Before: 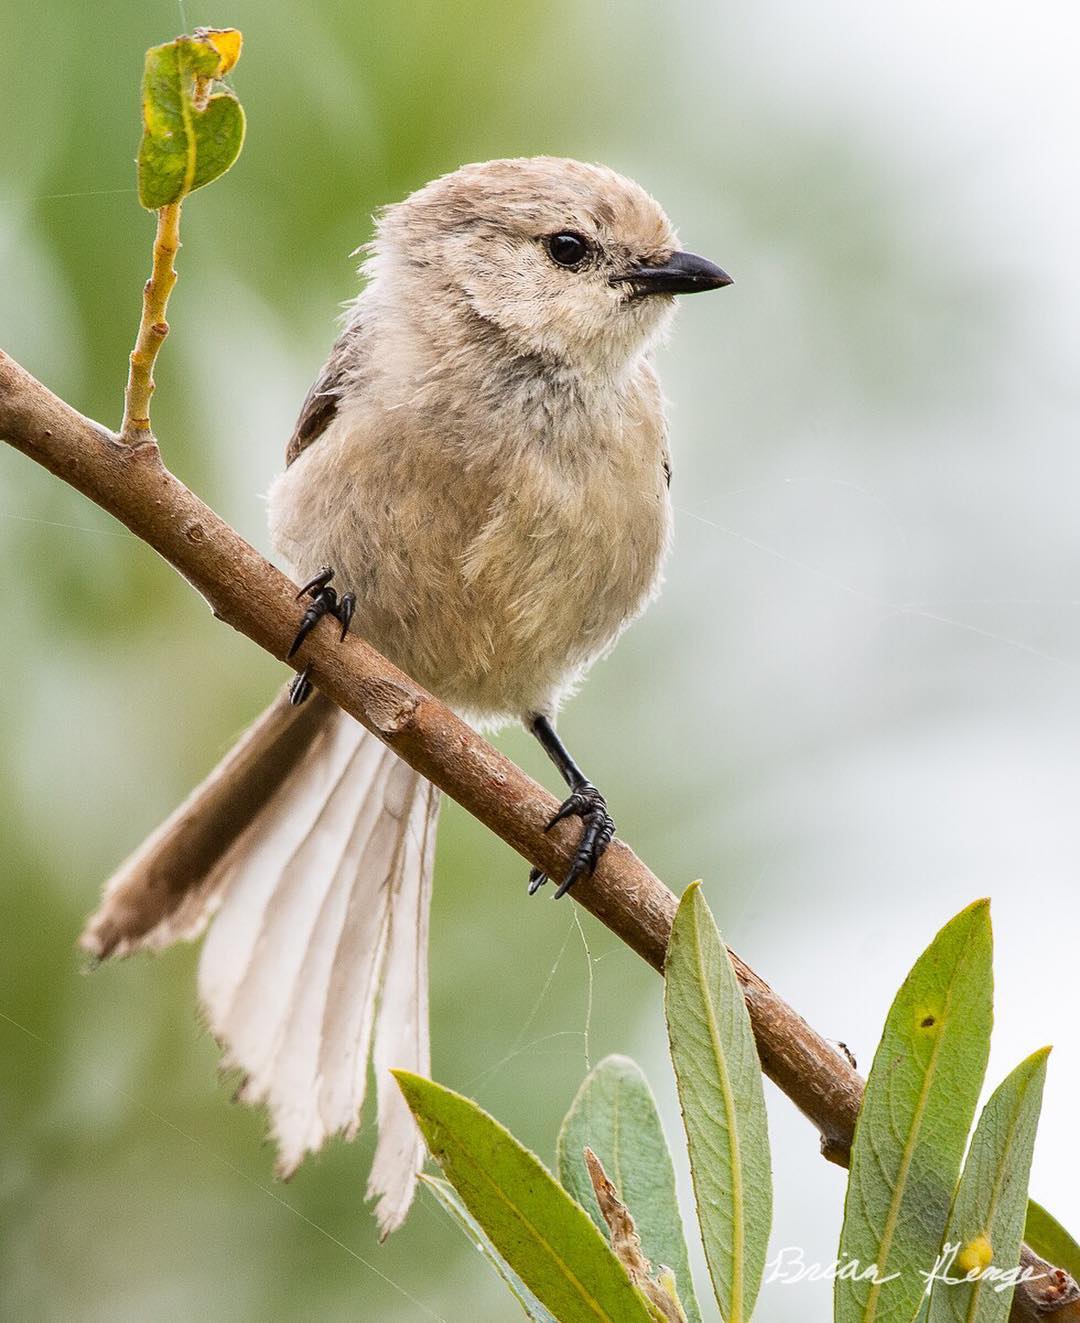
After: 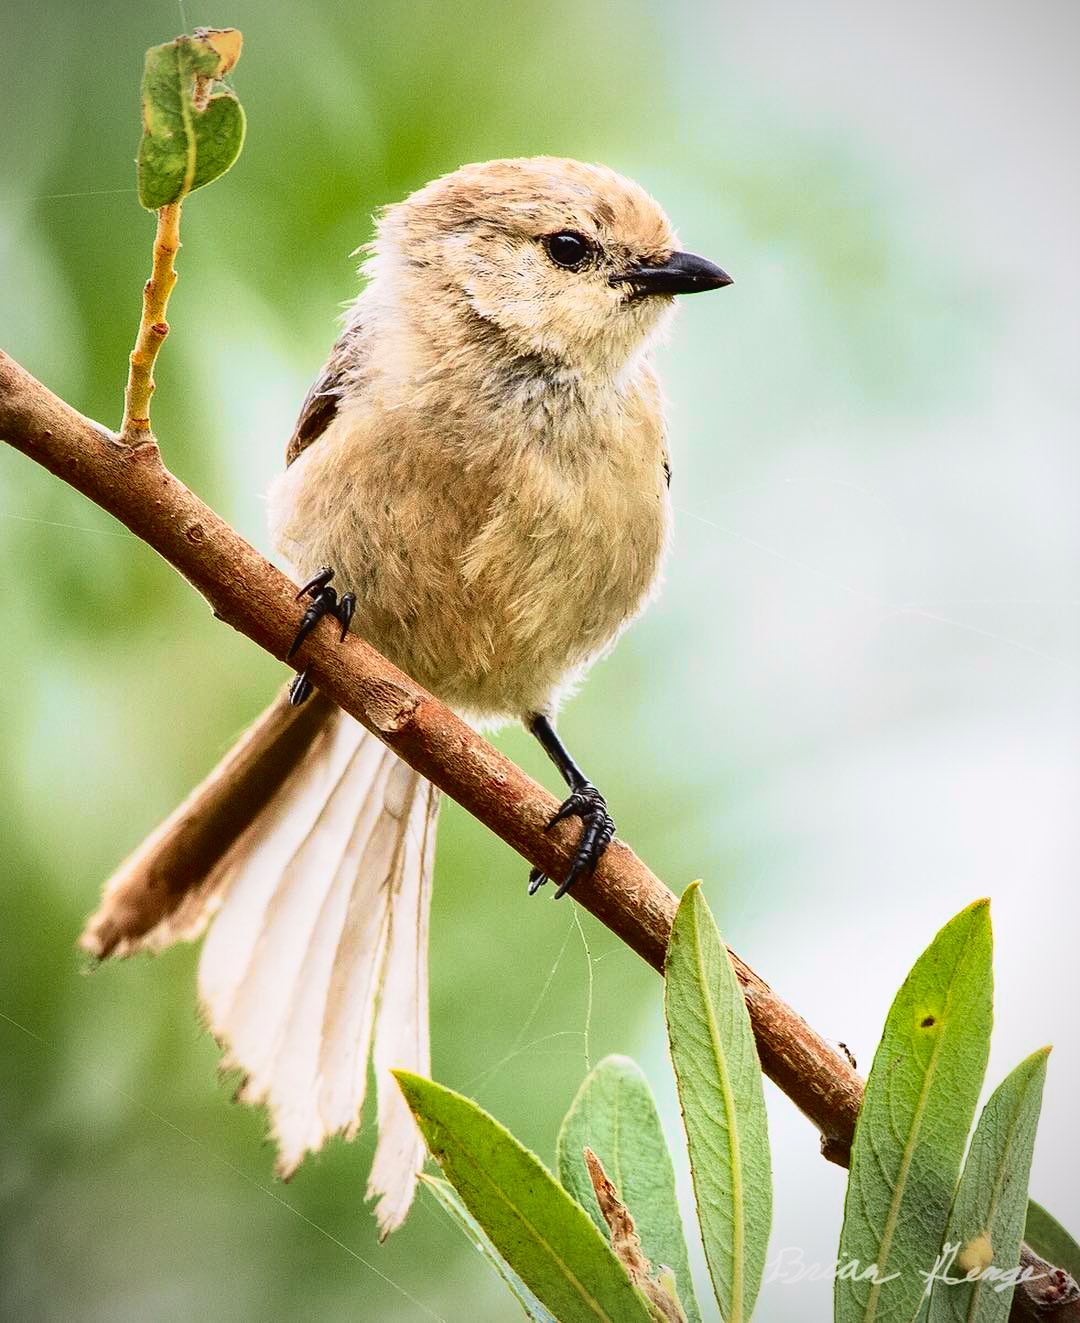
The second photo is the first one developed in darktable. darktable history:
vignetting: on, module defaults
tone curve: curves: ch0 [(0, 0.023) (0.137, 0.069) (0.249, 0.163) (0.487, 0.491) (0.778, 0.858) (0.896, 0.94) (1, 0.988)]; ch1 [(0, 0) (0.396, 0.369) (0.483, 0.459) (0.498, 0.5) (0.515, 0.517) (0.562, 0.6) (0.611, 0.667) (0.692, 0.744) (0.798, 0.863) (1, 1)]; ch2 [(0, 0) (0.426, 0.398) (0.483, 0.481) (0.503, 0.503) (0.526, 0.527) (0.549, 0.59) (0.62, 0.666) (0.705, 0.755) (0.985, 0.966)], color space Lab, independent channels, preserve colors none
